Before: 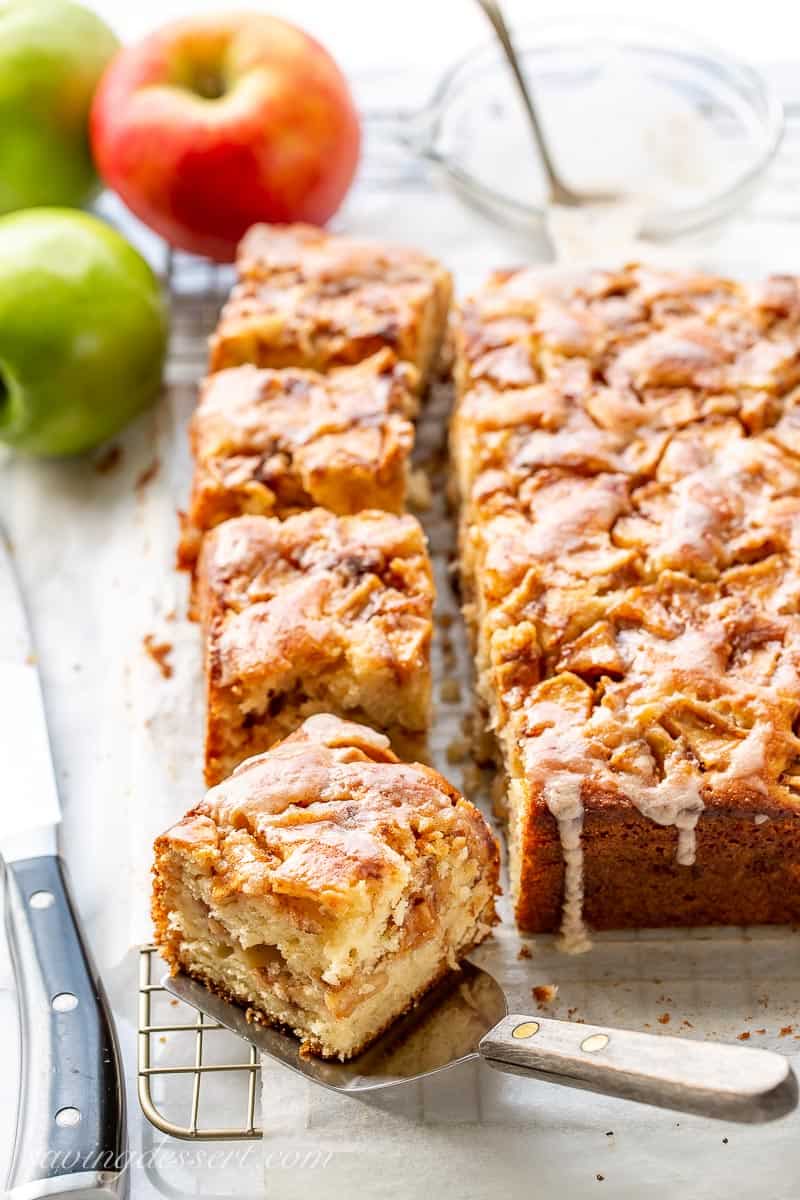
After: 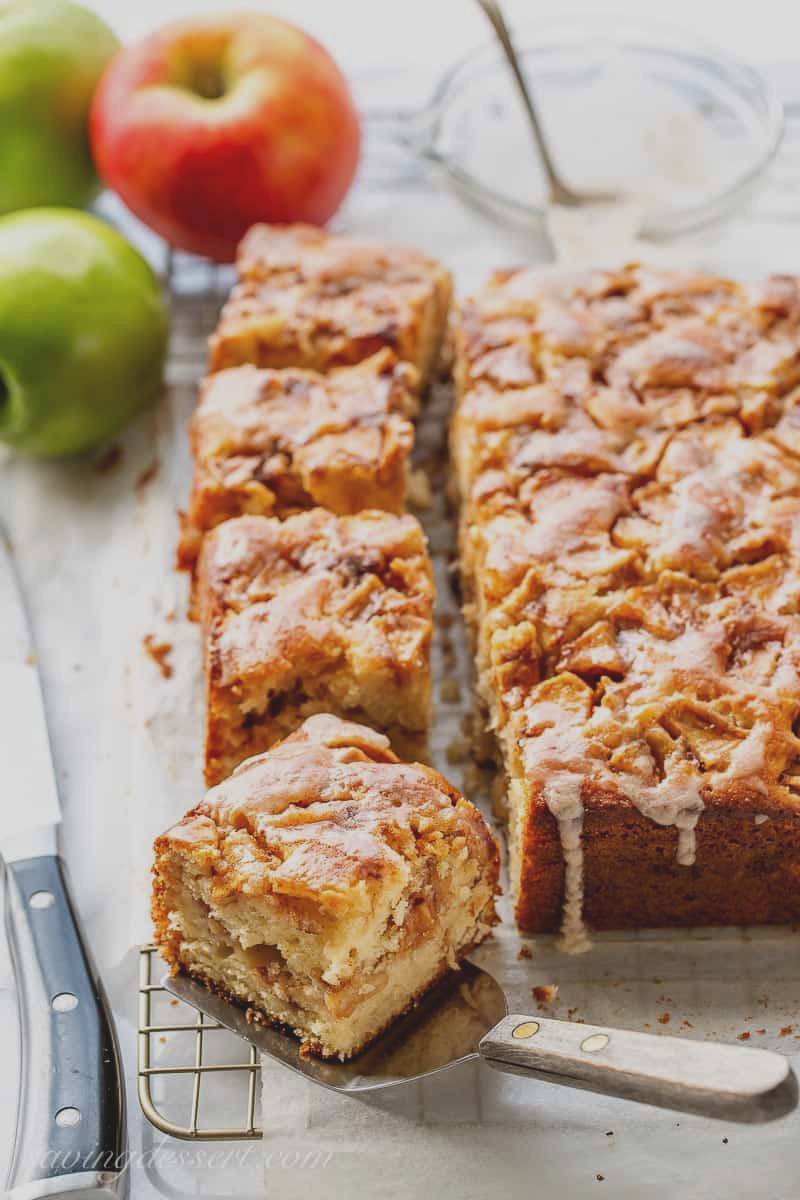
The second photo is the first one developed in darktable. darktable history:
exposure: black level correction -0.015, exposure -0.509 EV, compensate exposure bias true, compensate highlight preservation false
